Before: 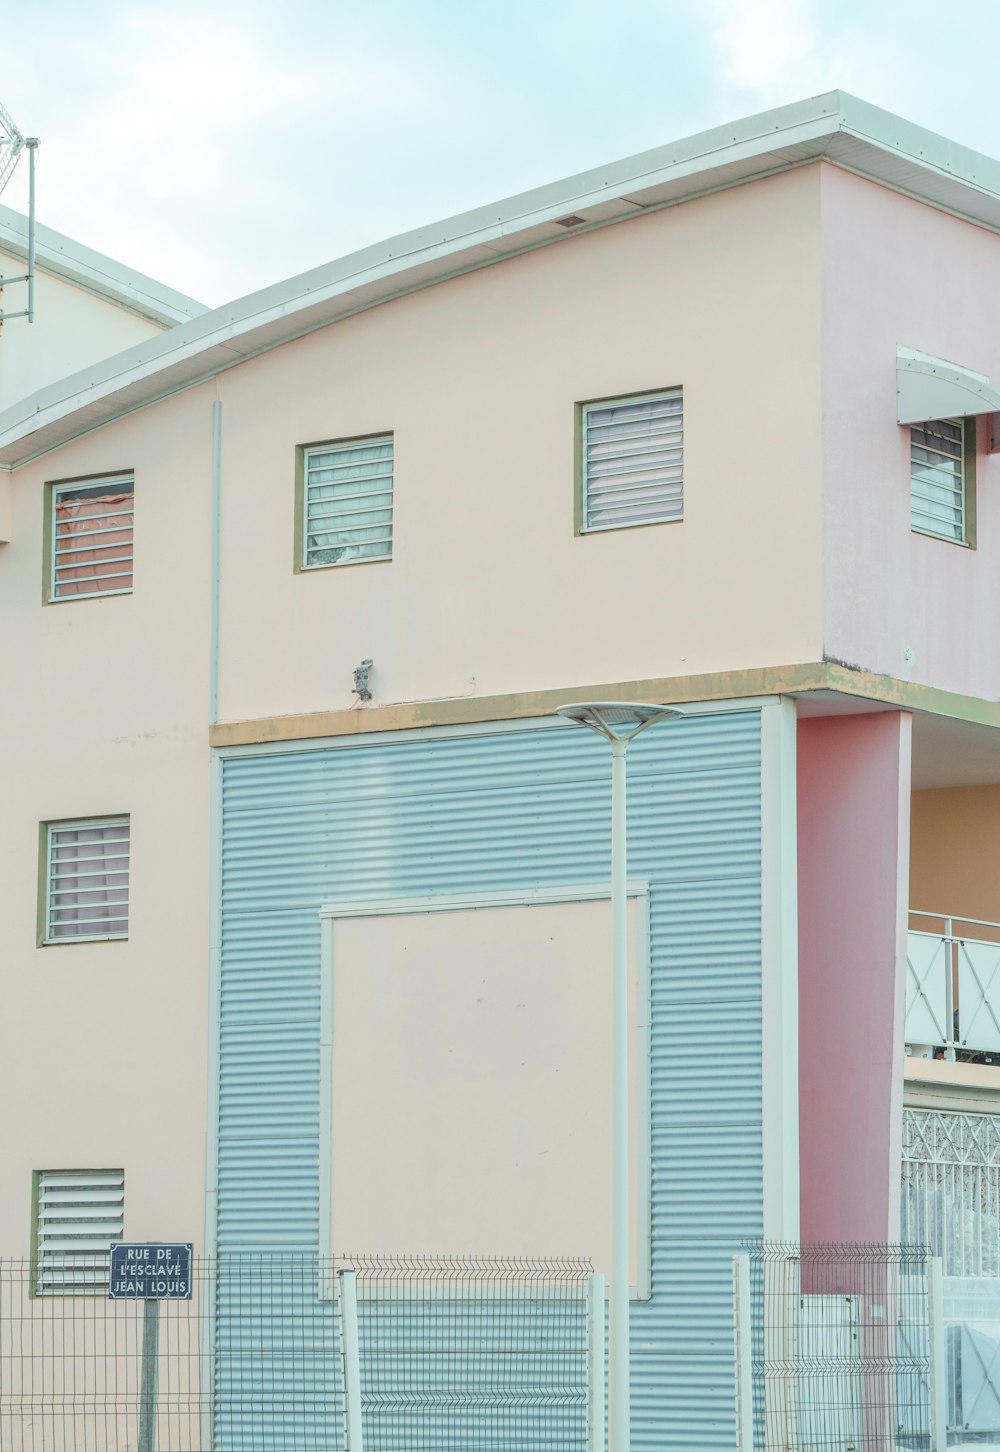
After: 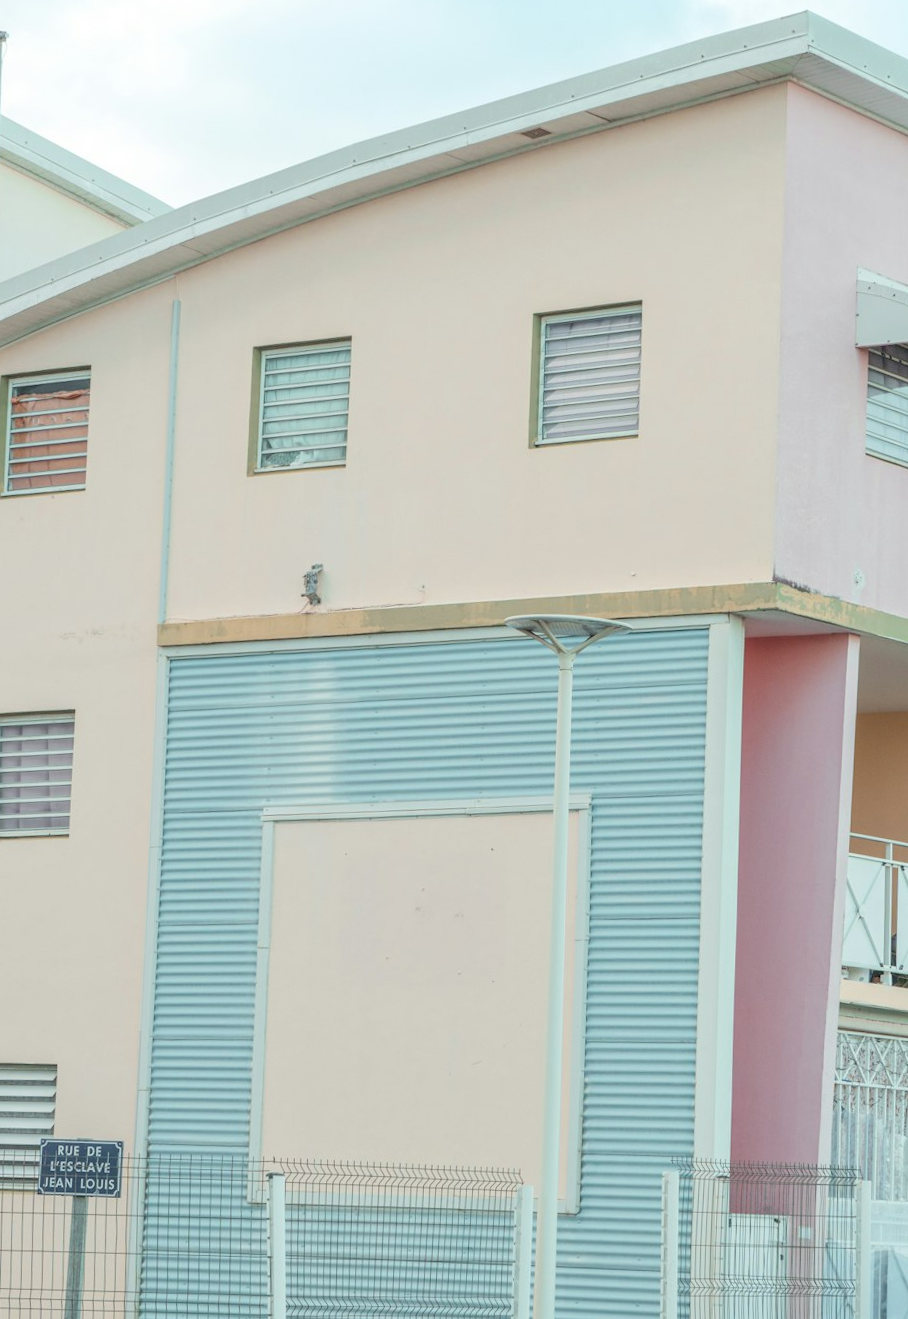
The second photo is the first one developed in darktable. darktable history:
tone equalizer: on, module defaults
crop and rotate: angle -1.96°, left 3.097%, top 4.154%, right 1.586%, bottom 0.529%
